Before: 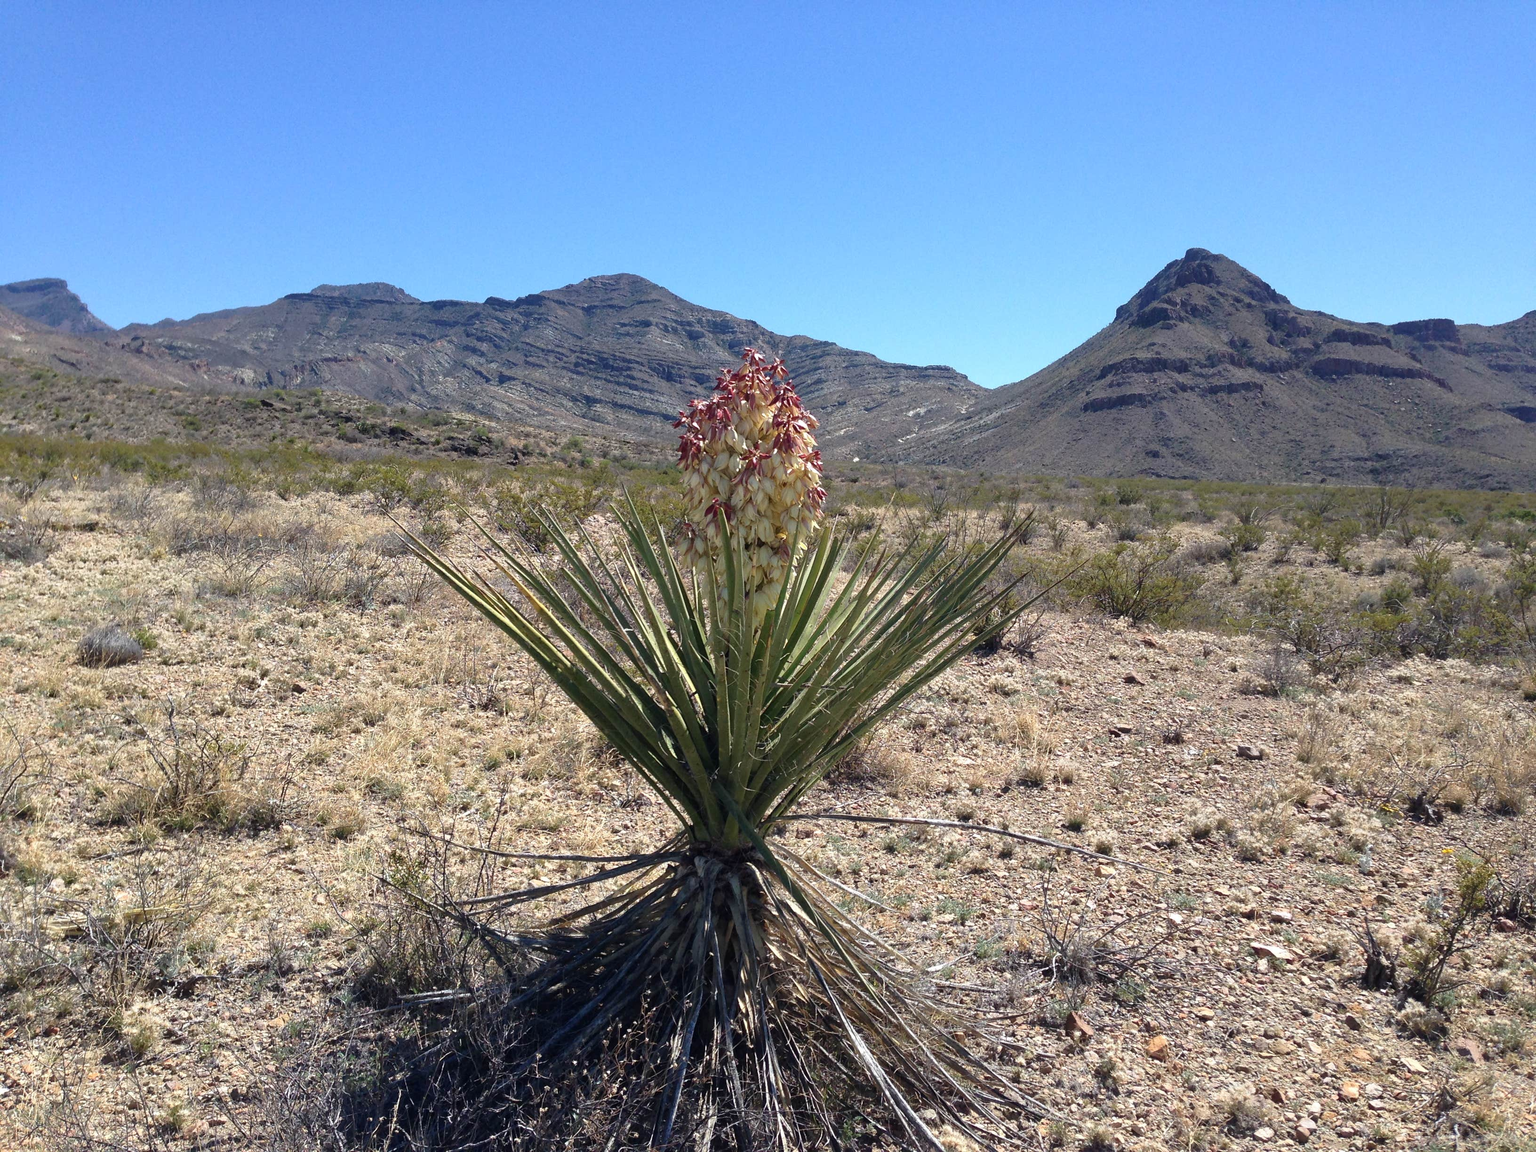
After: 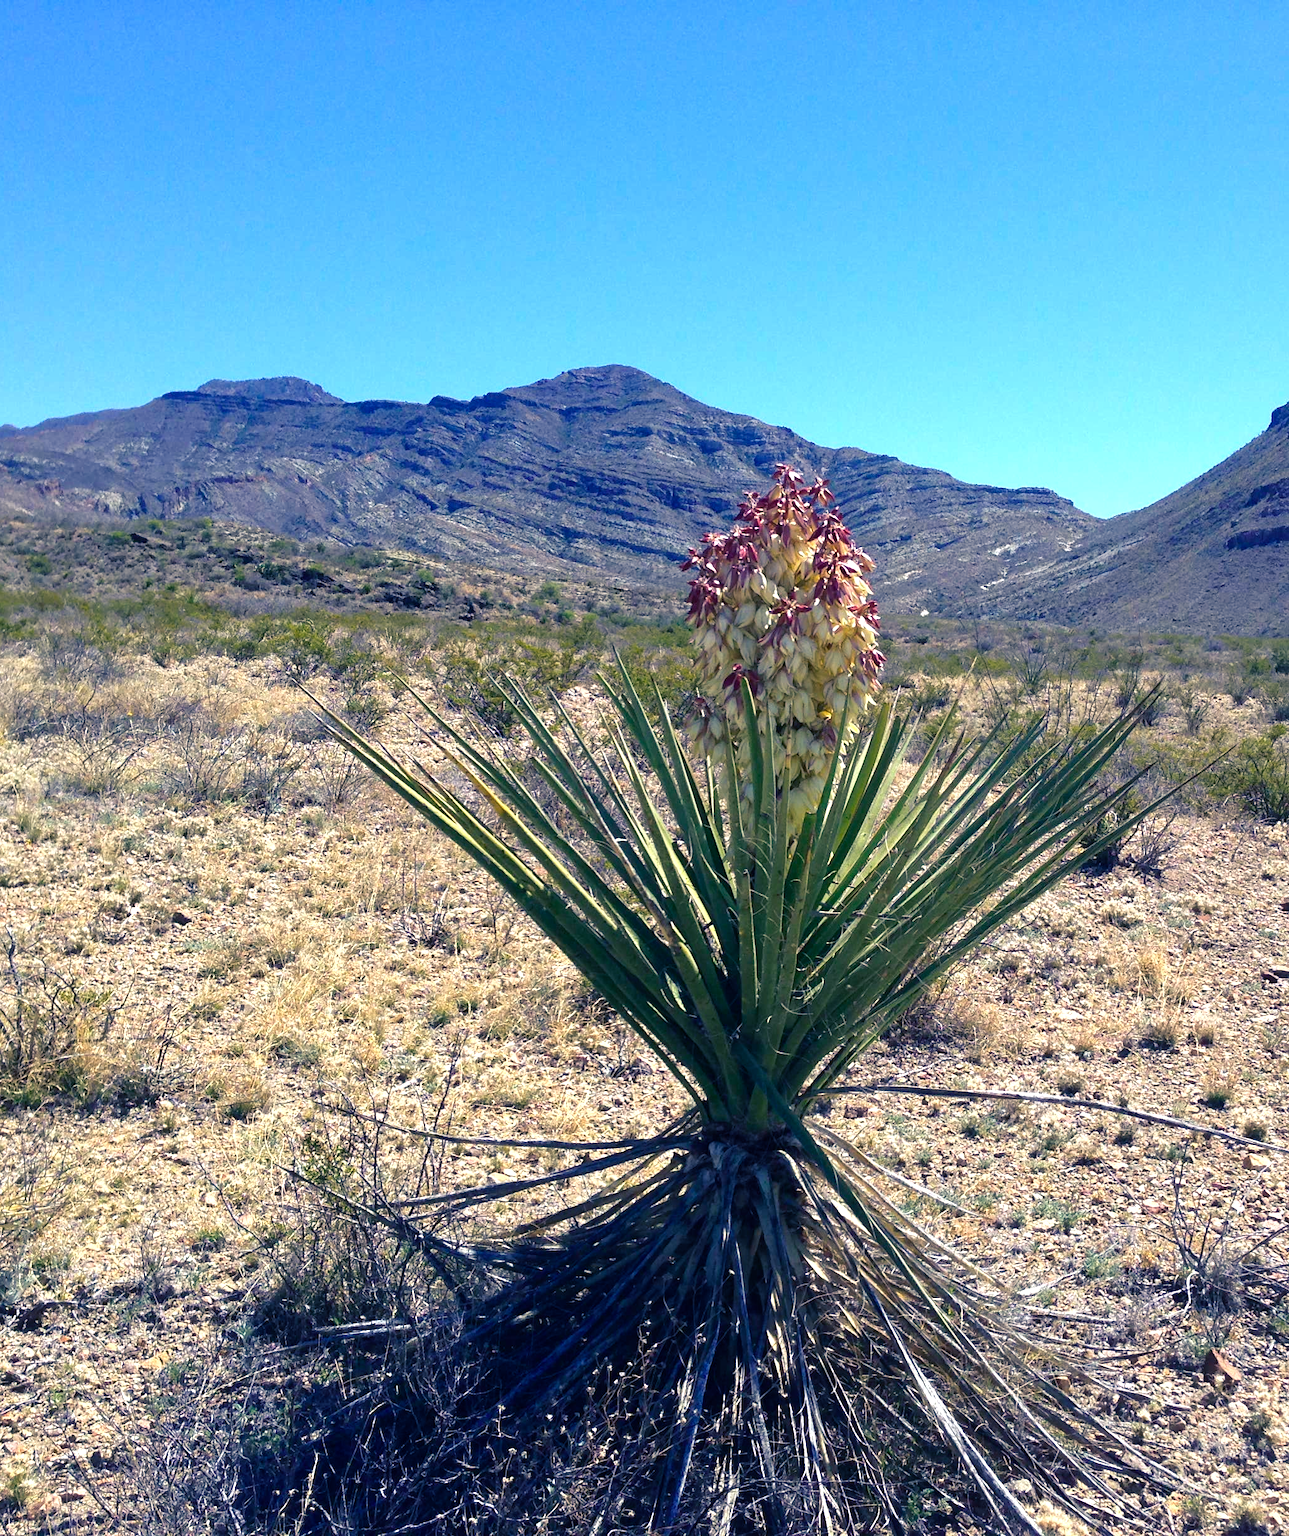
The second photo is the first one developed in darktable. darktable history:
color balance rgb: shadows lift › luminance -40.723%, shadows lift › chroma 14.201%, shadows lift › hue 258.9°, perceptual saturation grading › global saturation 19.713%, perceptual brilliance grading › global brilliance 10.812%, global vibrance 20%
crop: left 10.605%, right 26.406%
